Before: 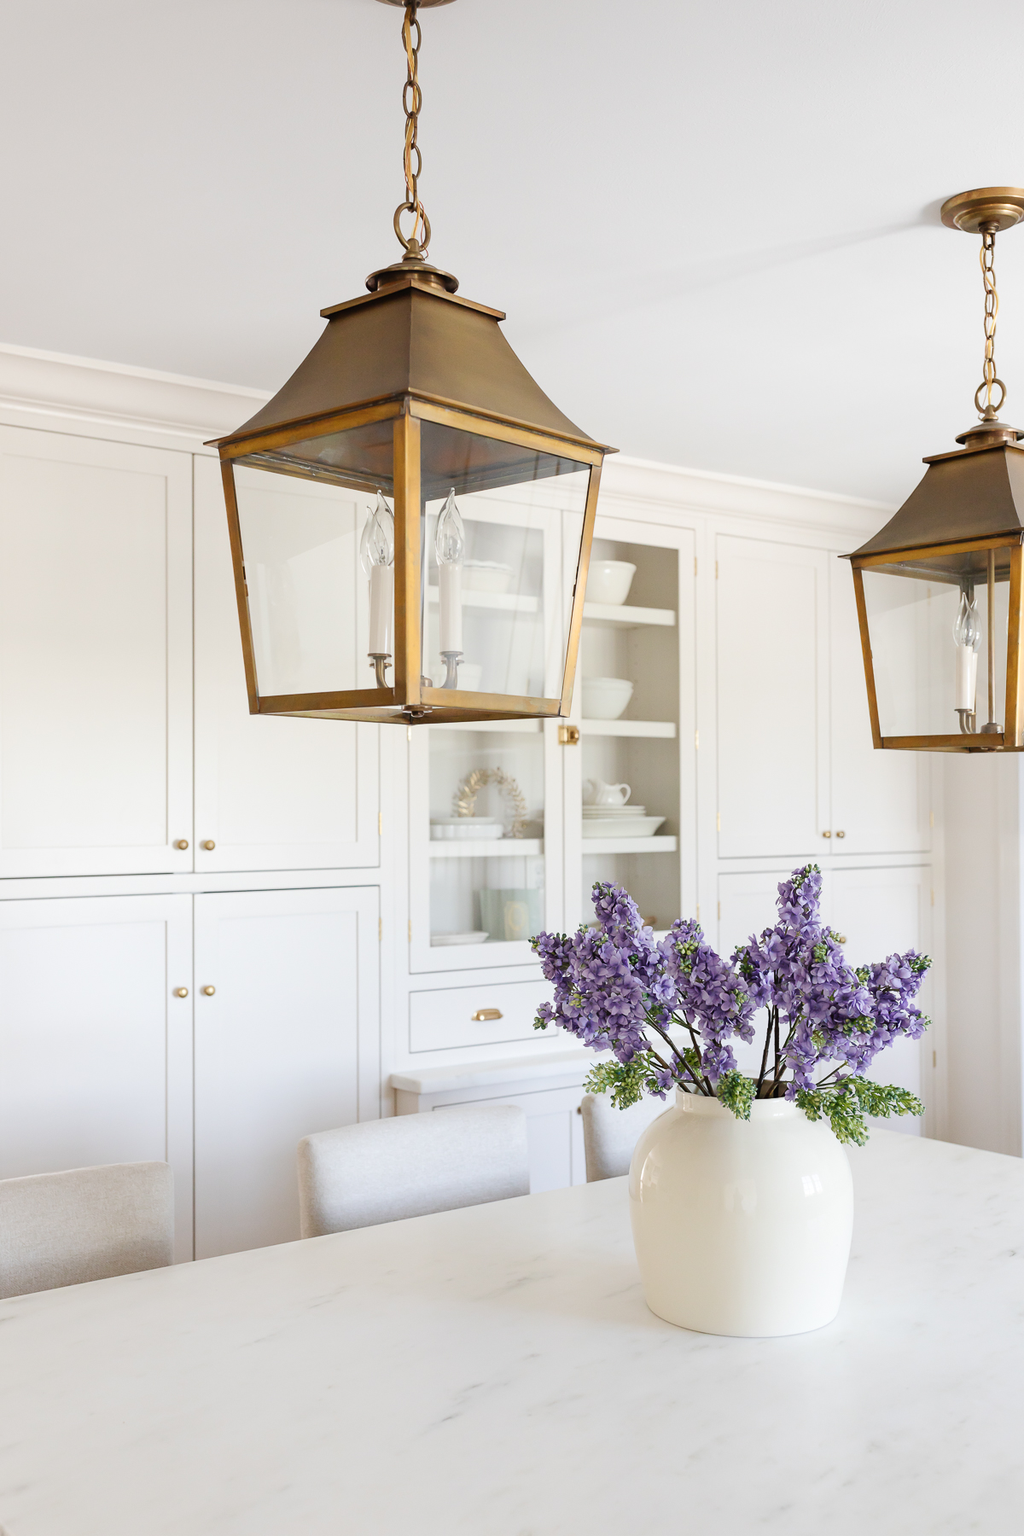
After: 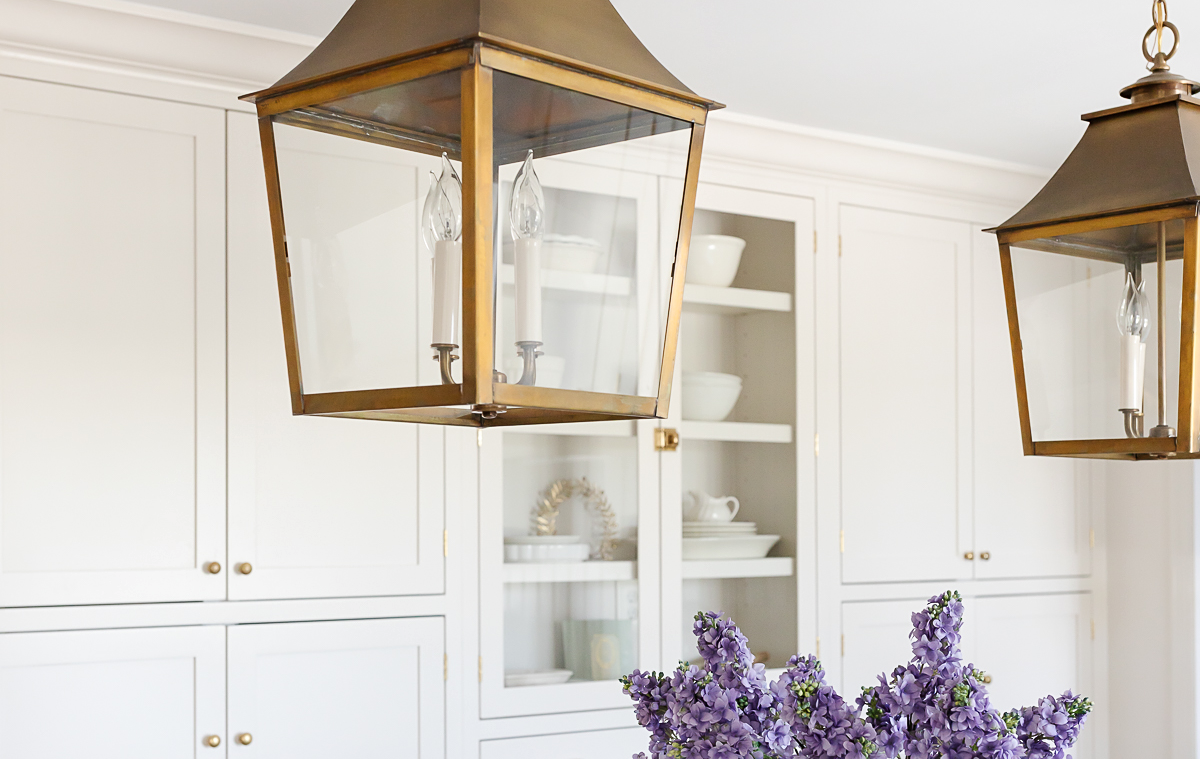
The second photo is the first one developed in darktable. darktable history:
sharpen: amount 0.203
local contrast: mode bilateral grid, contrast 99, coarseness 100, detail 108%, midtone range 0.2
crop and rotate: top 23.48%, bottom 34.314%
